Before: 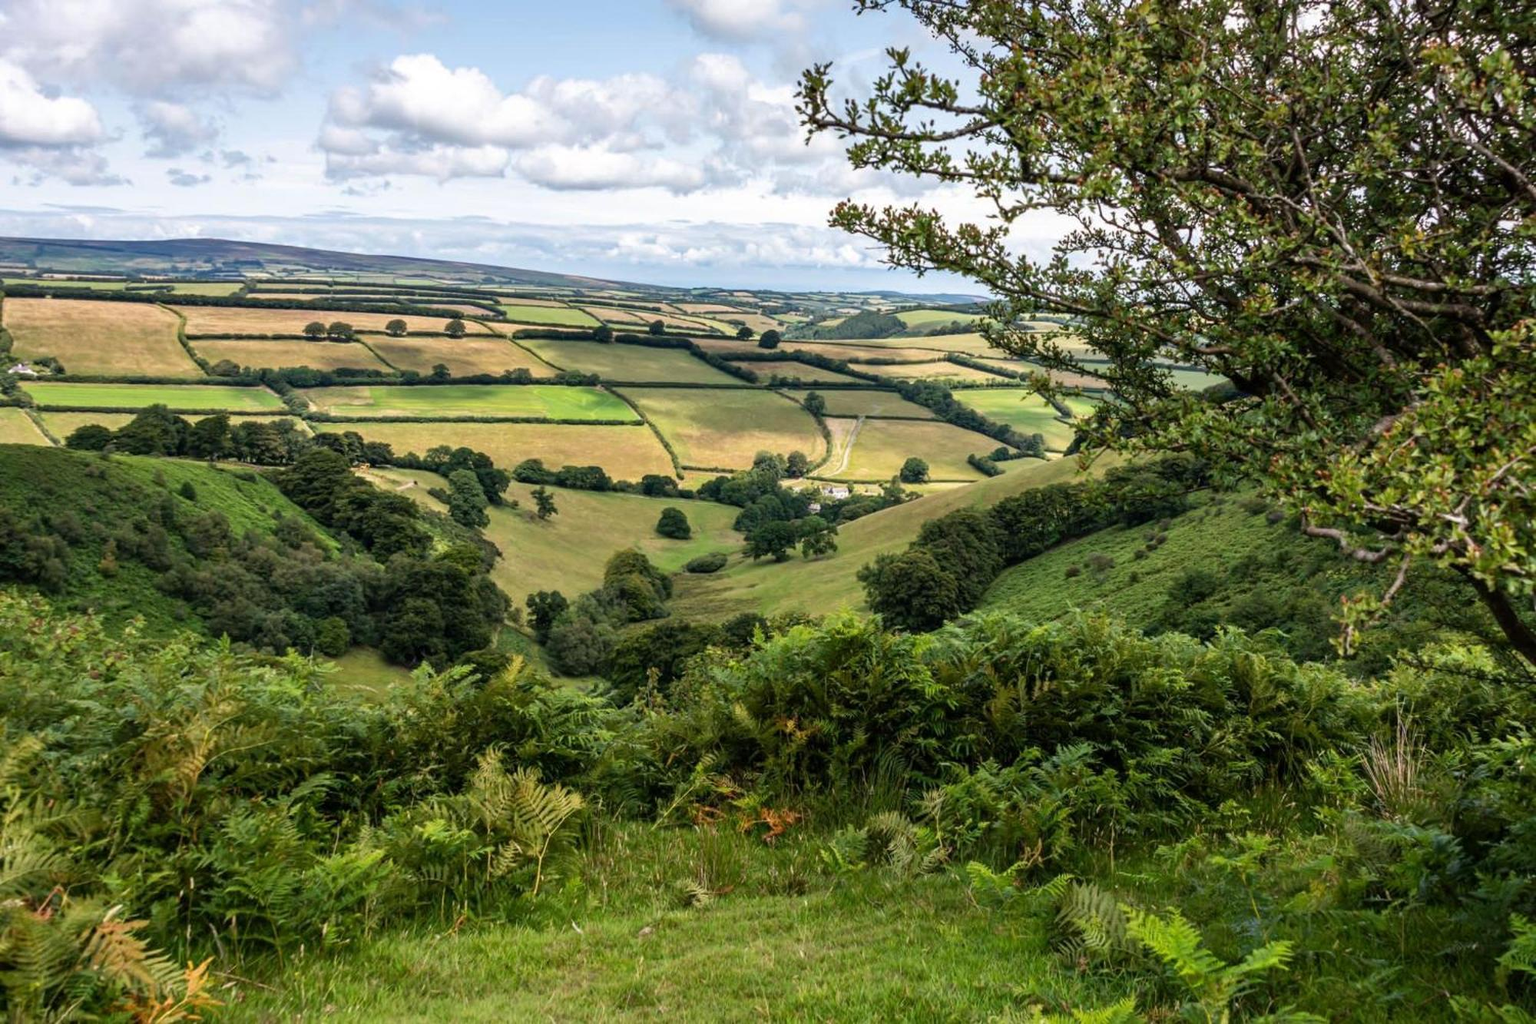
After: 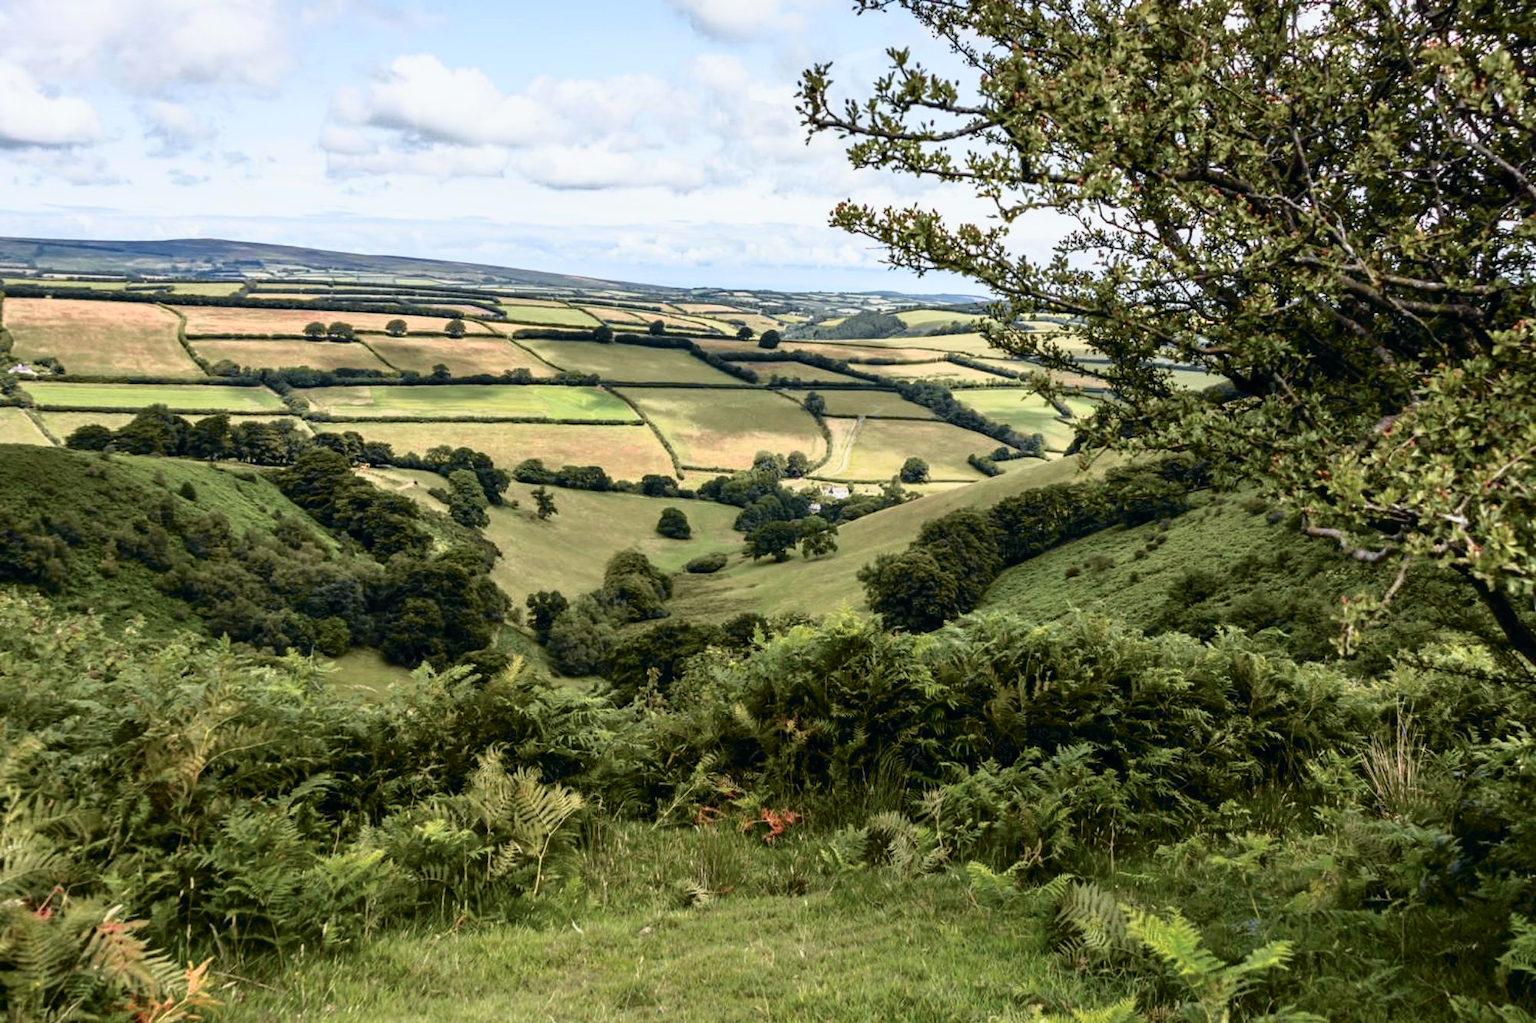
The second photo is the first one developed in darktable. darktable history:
tone curve: curves: ch0 [(0, 0) (0.105, 0.068) (0.195, 0.162) (0.283, 0.283) (0.384, 0.404) (0.485, 0.531) (0.638, 0.681) (0.795, 0.879) (1, 0.977)]; ch1 [(0, 0) (0.161, 0.092) (0.35, 0.33) (0.379, 0.401) (0.456, 0.469) (0.504, 0.498) (0.53, 0.532) (0.58, 0.619) (0.635, 0.671) (1, 1)]; ch2 [(0, 0) (0.371, 0.362) (0.437, 0.437) (0.483, 0.484) (0.53, 0.515) (0.56, 0.58) (0.622, 0.606) (1, 1)], color space Lab, independent channels, preserve colors none
